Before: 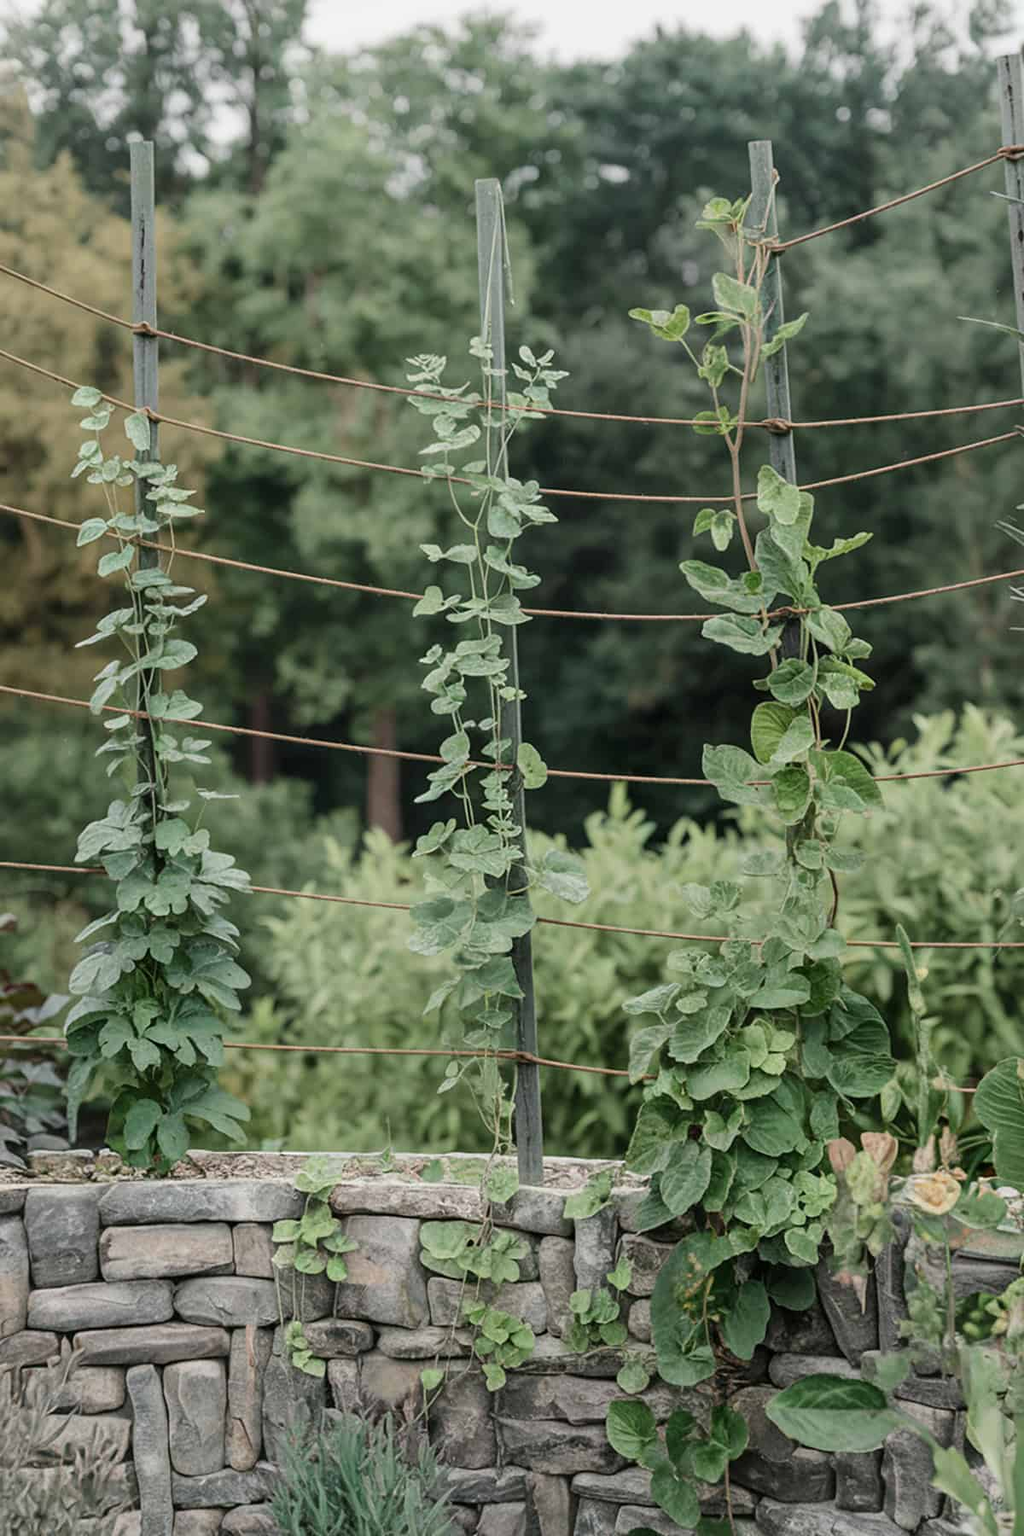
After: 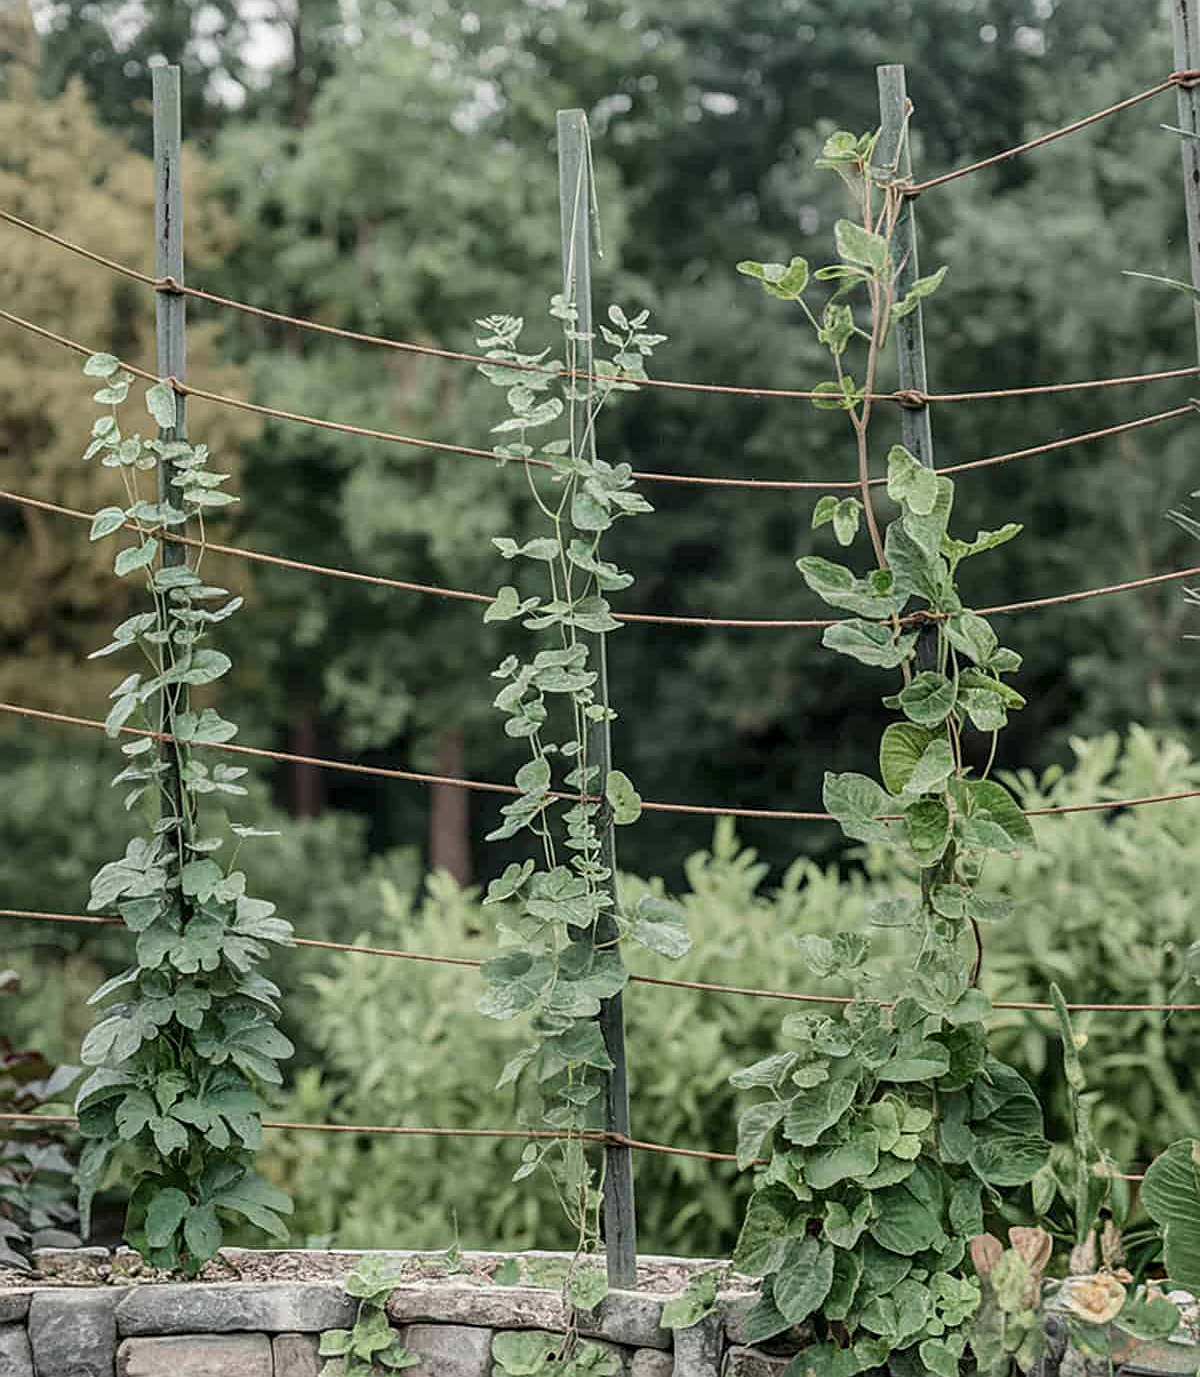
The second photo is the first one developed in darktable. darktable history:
local contrast: on, module defaults
crop: top 5.607%, bottom 17.867%
sharpen: on, module defaults
shadows and highlights: radius 106.3, shadows 23.62, highlights -58.07, low approximation 0.01, soften with gaussian
